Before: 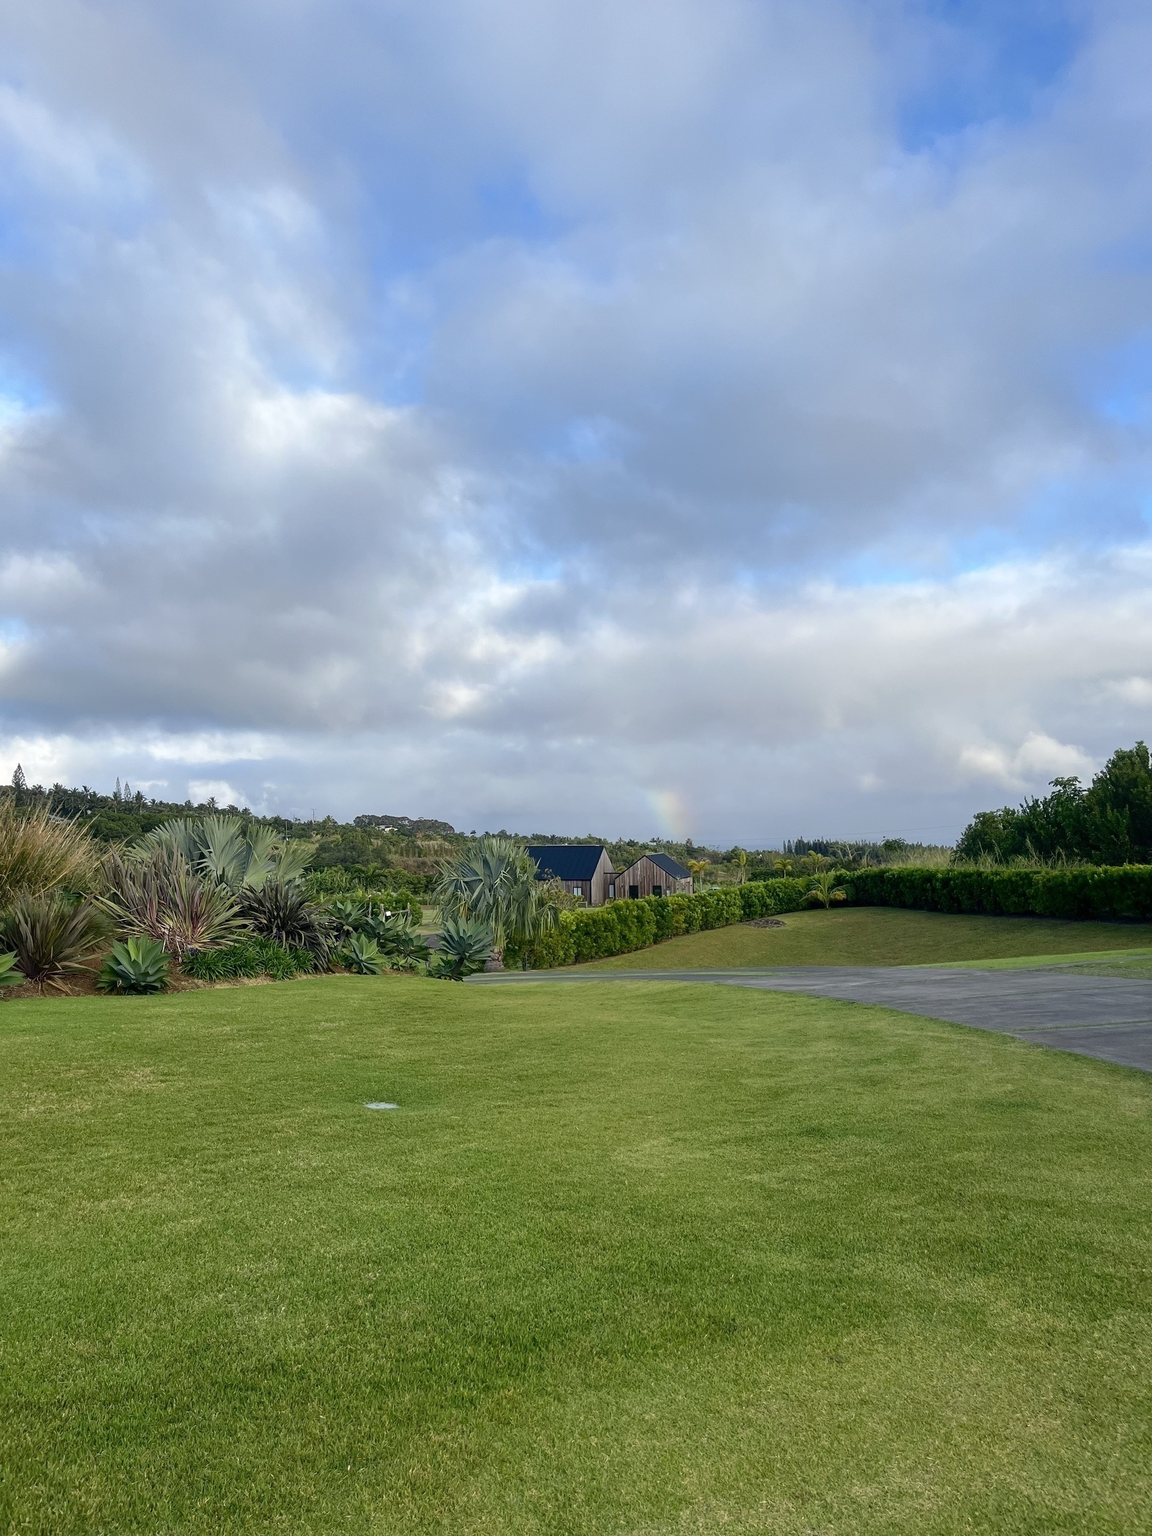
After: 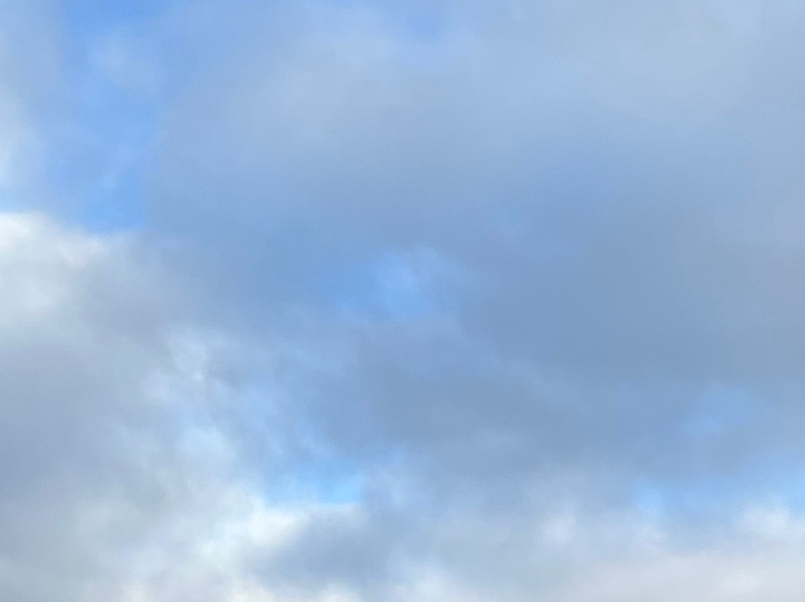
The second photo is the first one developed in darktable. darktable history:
white balance: red 1, blue 1
crop: left 28.64%, top 16.832%, right 26.637%, bottom 58.055%
